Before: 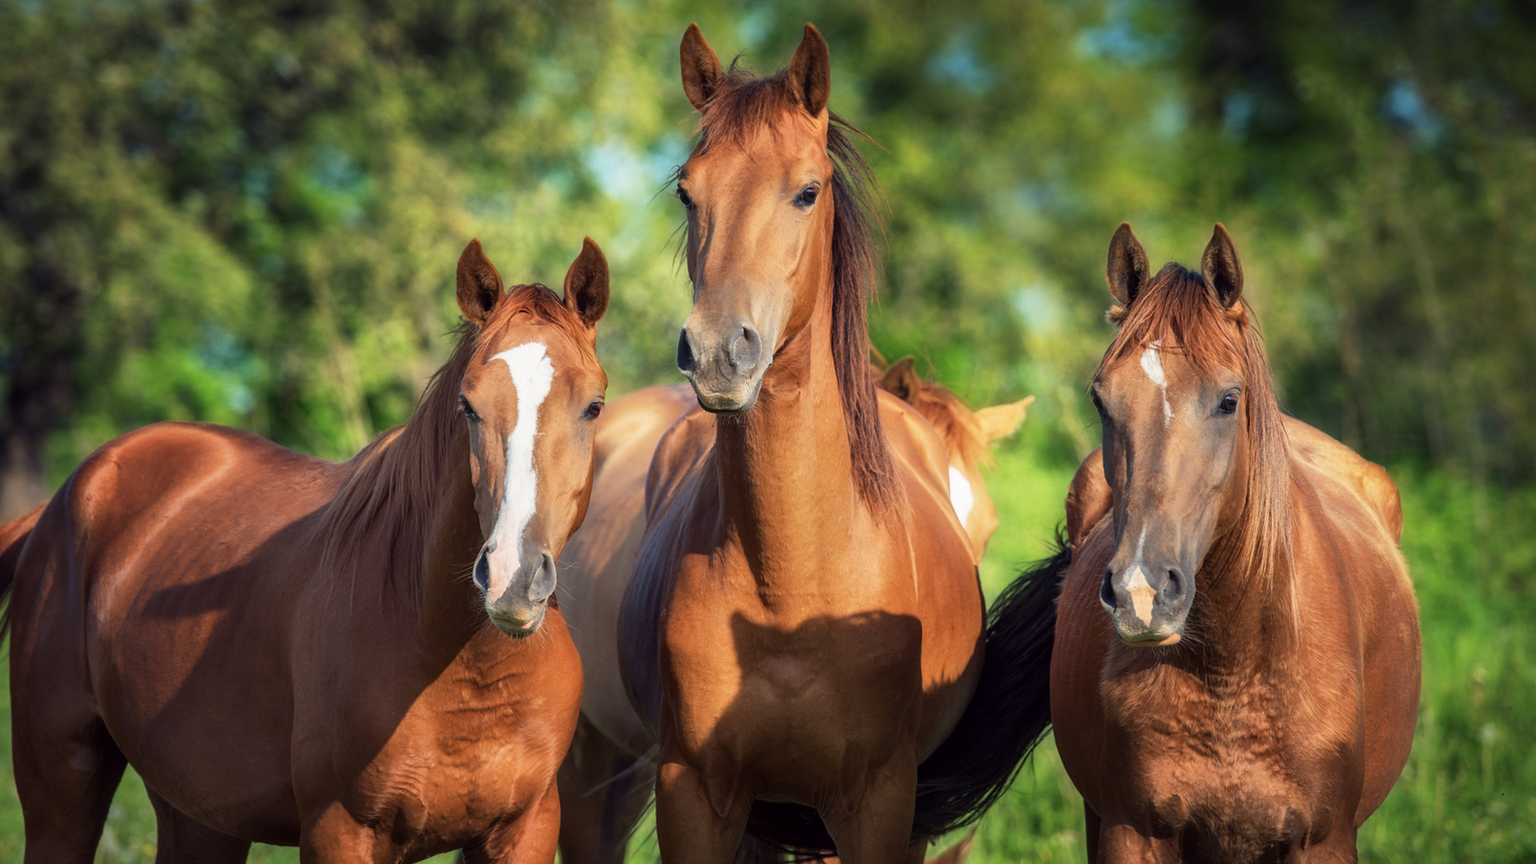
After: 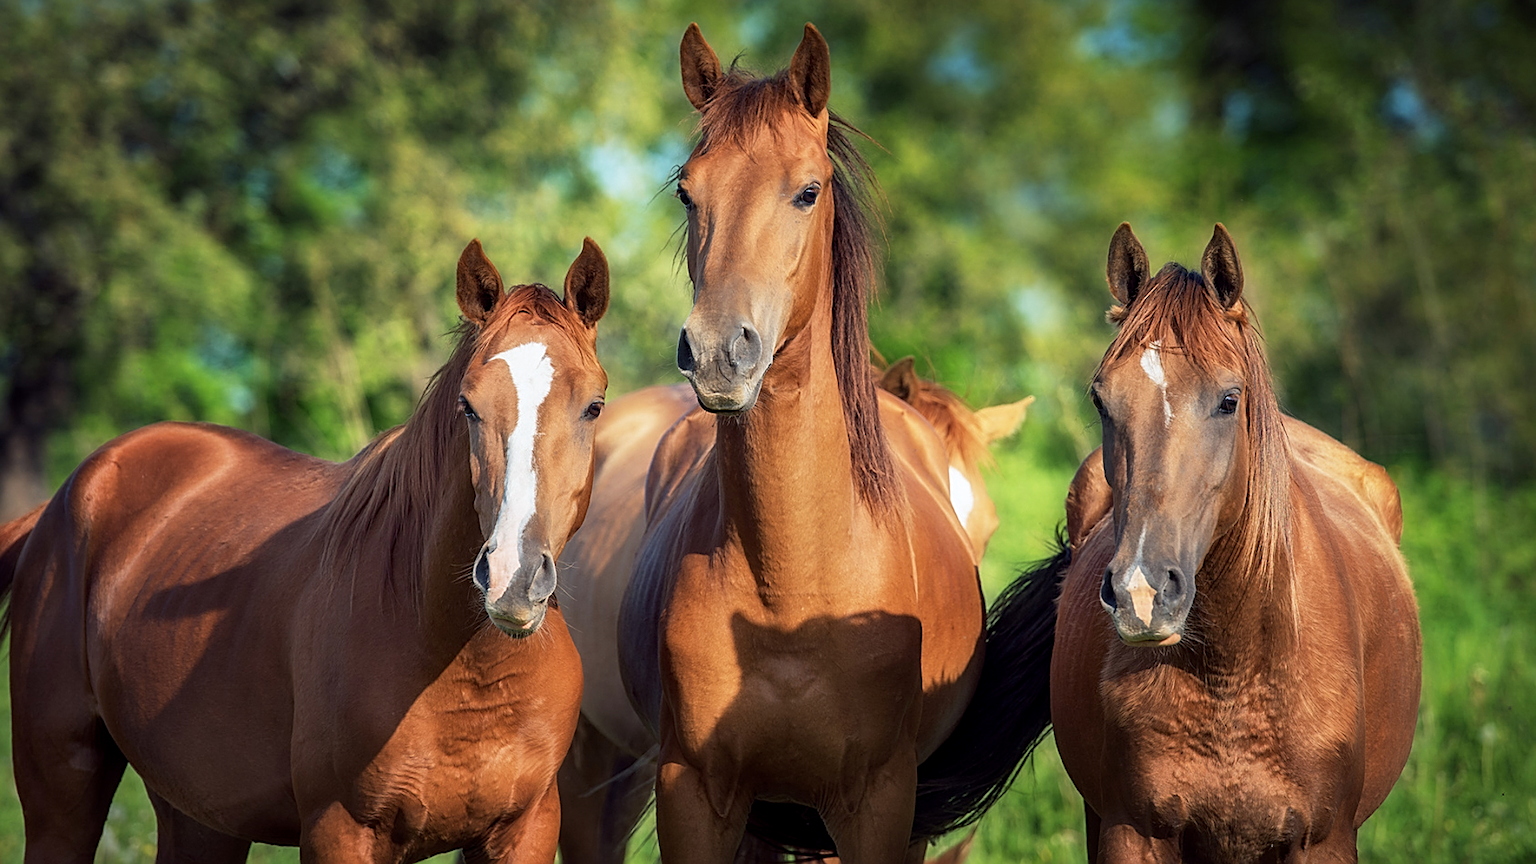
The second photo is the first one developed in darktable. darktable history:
white balance: red 0.988, blue 1.017
exposure: black level correction 0.002, compensate highlight preservation false
sharpen: amount 0.75
tone equalizer: on, module defaults
